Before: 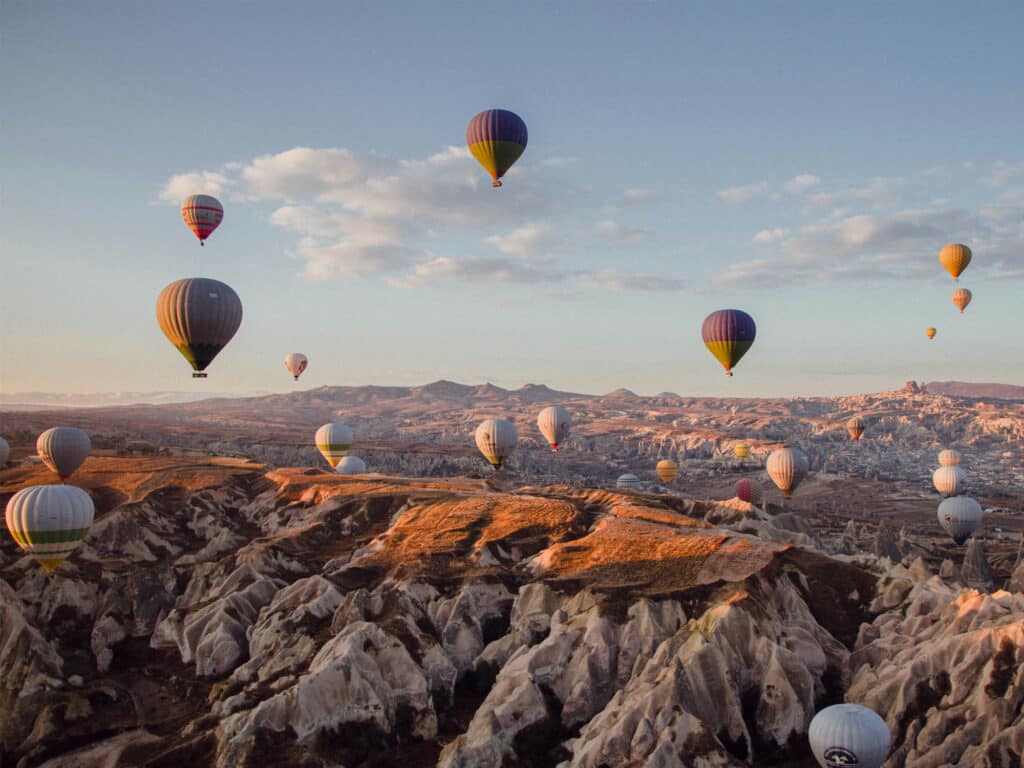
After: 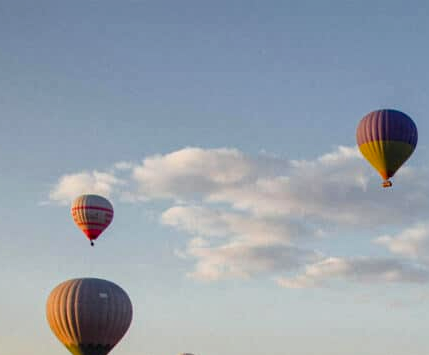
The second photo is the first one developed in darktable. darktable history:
crop and rotate: left 10.817%, top 0.062%, right 47.194%, bottom 53.626%
haze removal: compatibility mode true, adaptive false
fill light: on, module defaults
local contrast: mode bilateral grid, contrast 28, coarseness 16, detail 115%, midtone range 0.2
